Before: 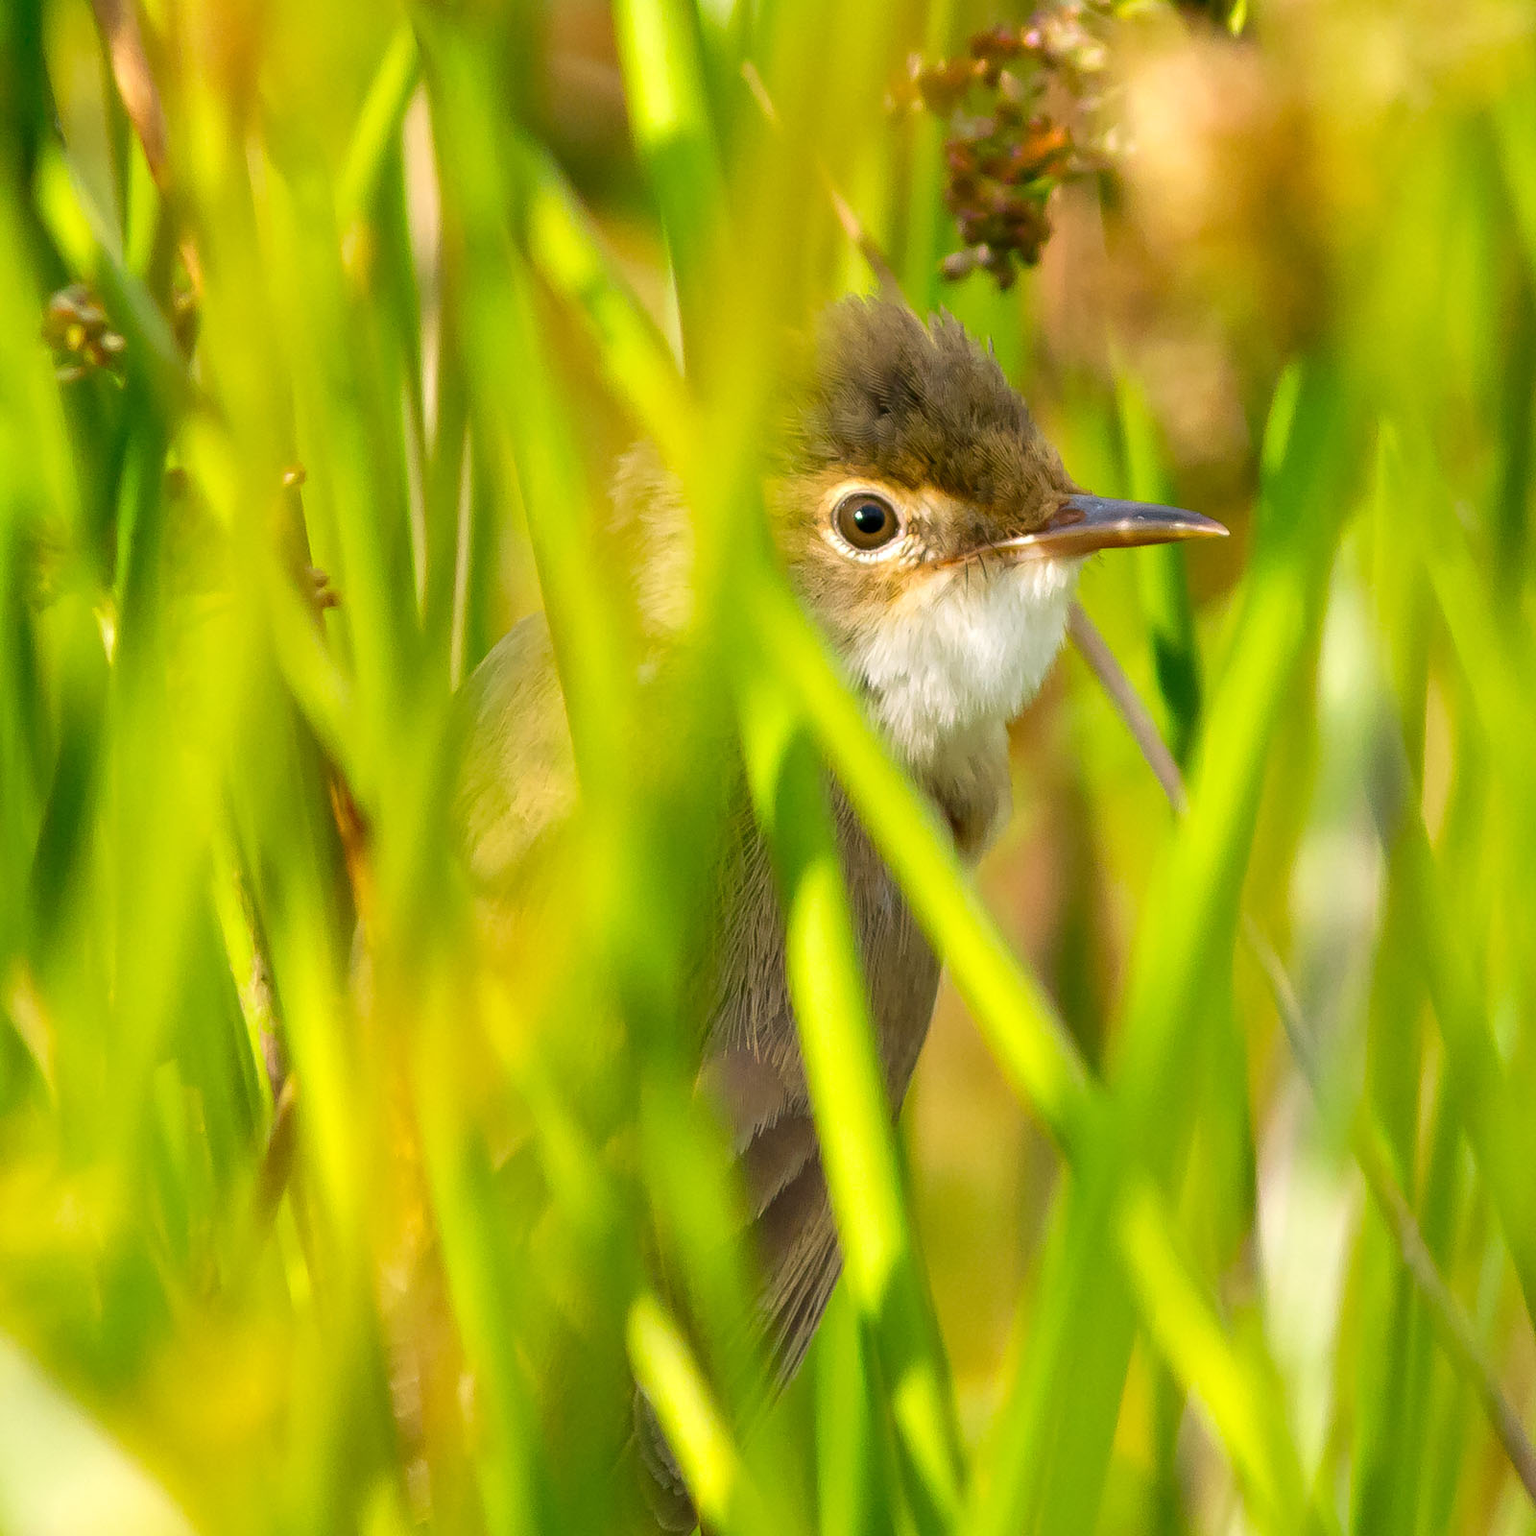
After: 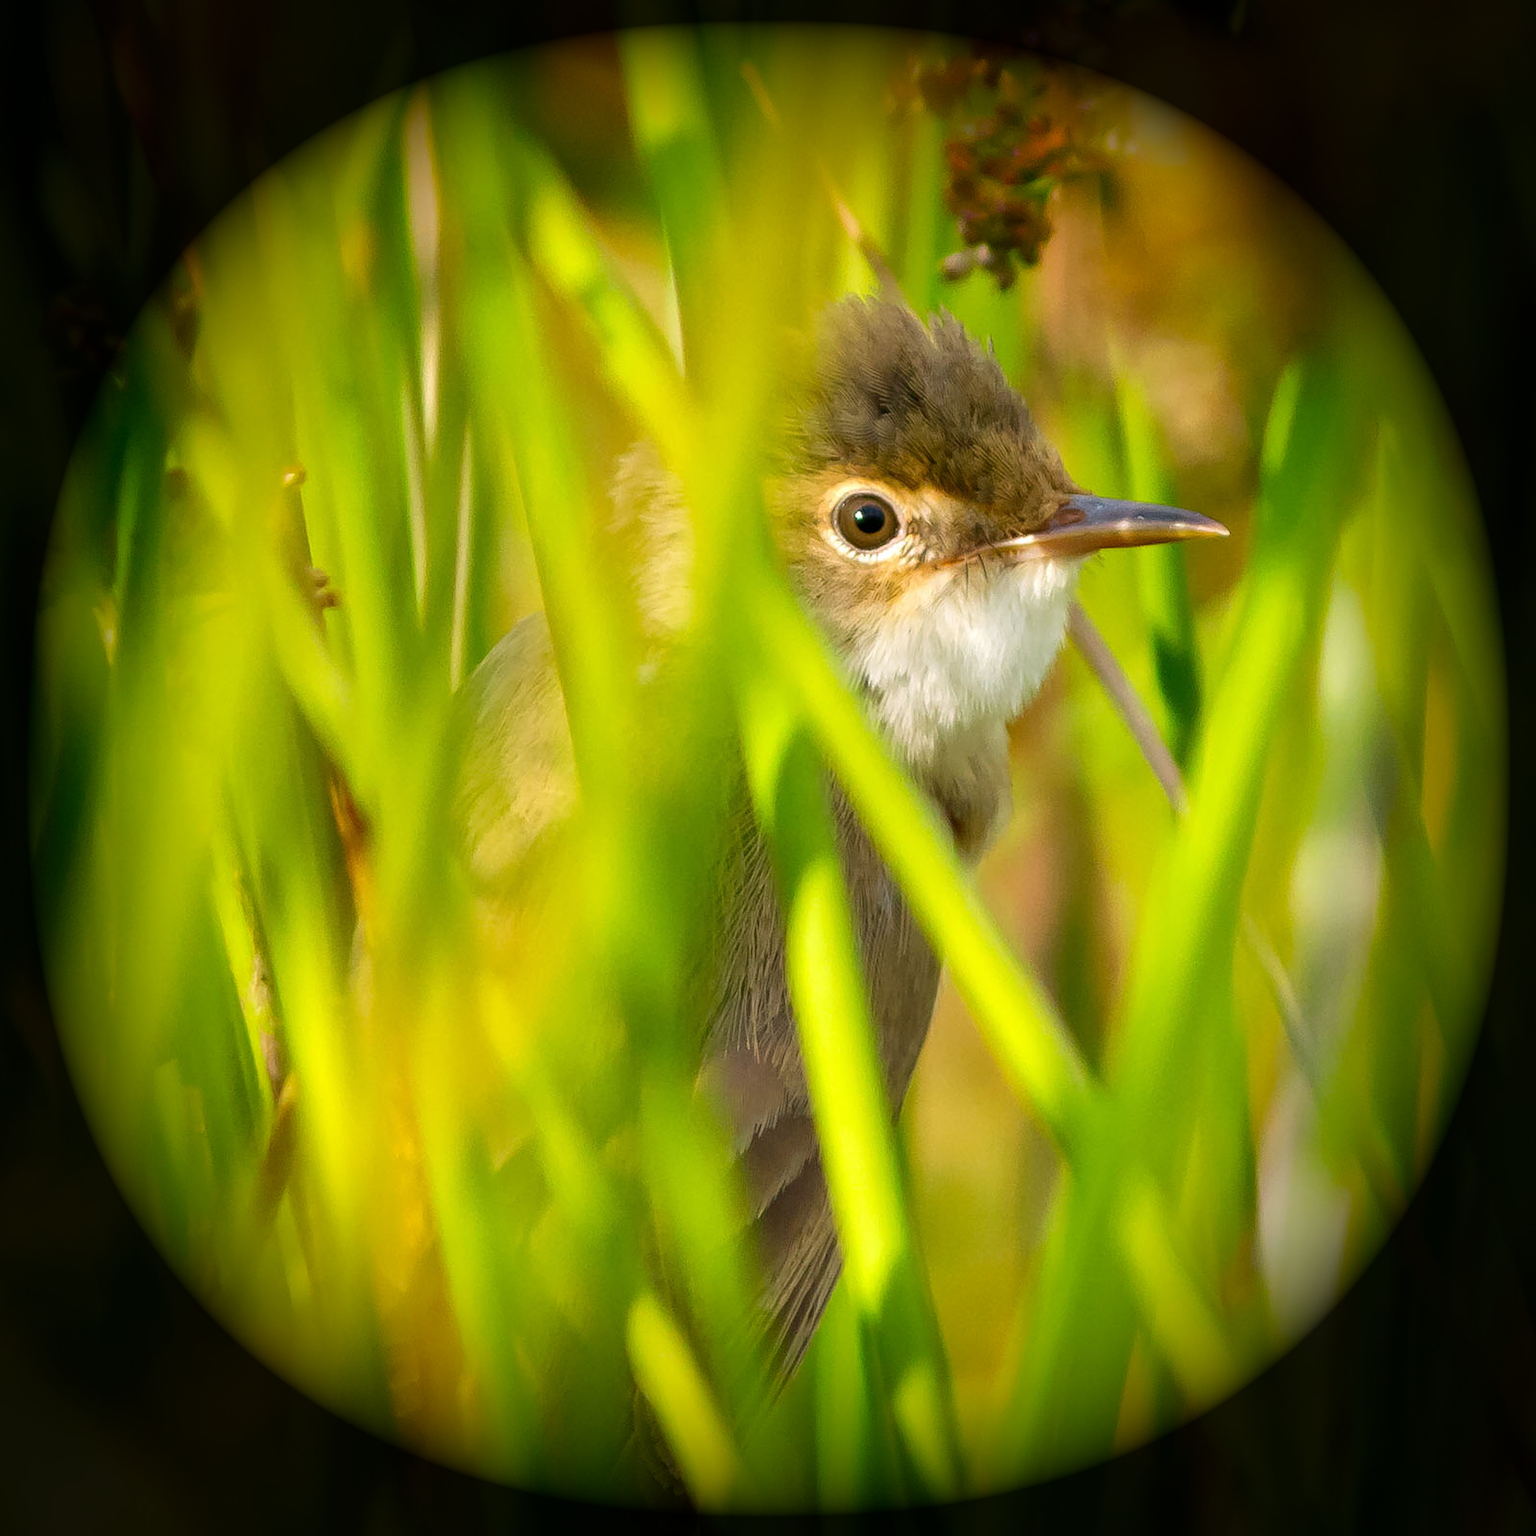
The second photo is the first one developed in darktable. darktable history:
vignetting: fall-off start 67.92%, fall-off radius 29.51%, brightness -0.994, saturation 0.489, width/height ratio 0.992, shape 0.857
